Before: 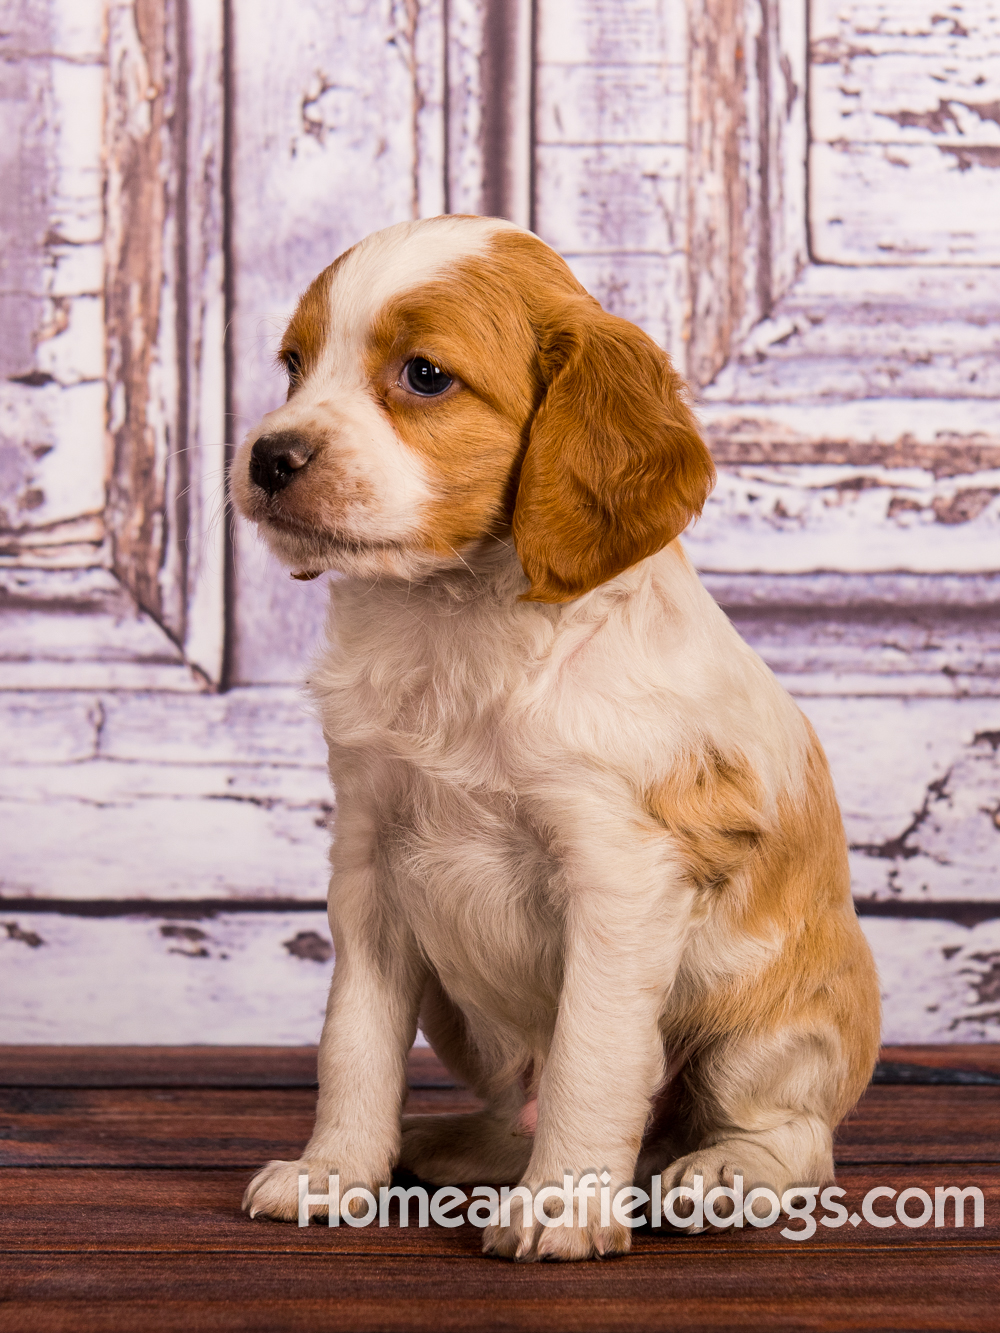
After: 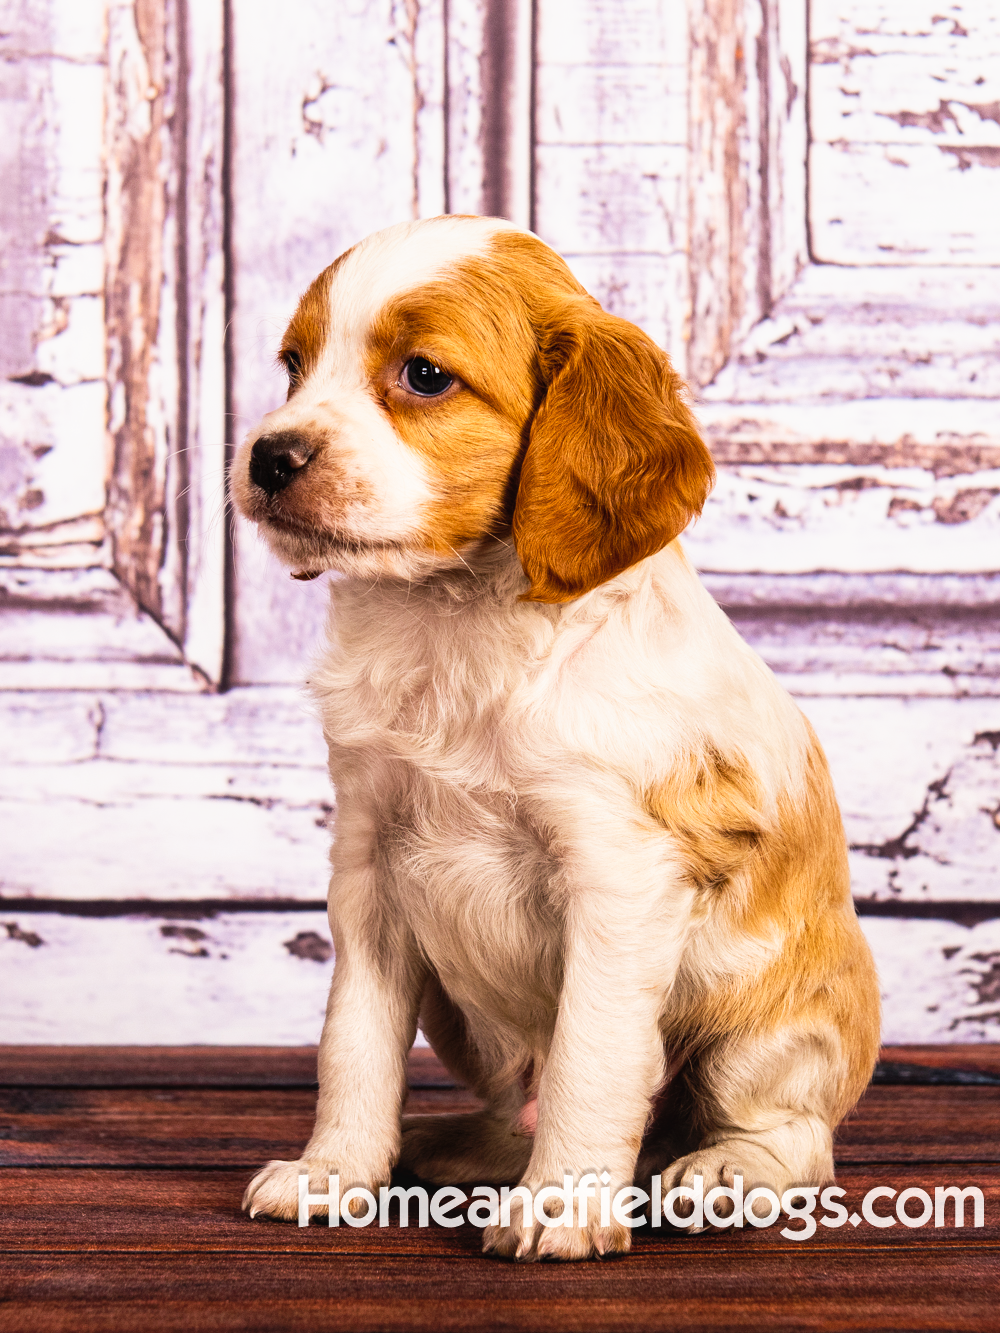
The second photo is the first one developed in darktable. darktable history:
tone curve: curves: ch0 [(0, 0.039) (0.104, 0.094) (0.285, 0.301) (0.673, 0.796) (0.845, 0.932) (0.994, 0.971)]; ch1 [(0, 0) (0.356, 0.385) (0.424, 0.405) (0.498, 0.502) (0.586, 0.57) (0.657, 0.642) (1, 1)]; ch2 [(0, 0) (0.424, 0.438) (0.46, 0.453) (0.515, 0.505) (0.557, 0.57) (0.612, 0.583) (0.722, 0.67) (1, 1)], preserve colors none
local contrast: highlights 103%, shadows 102%, detail 120%, midtone range 0.2
shadows and highlights: shadows 11.15, white point adjustment 1.11, highlights -1.24, soften with gaussian
